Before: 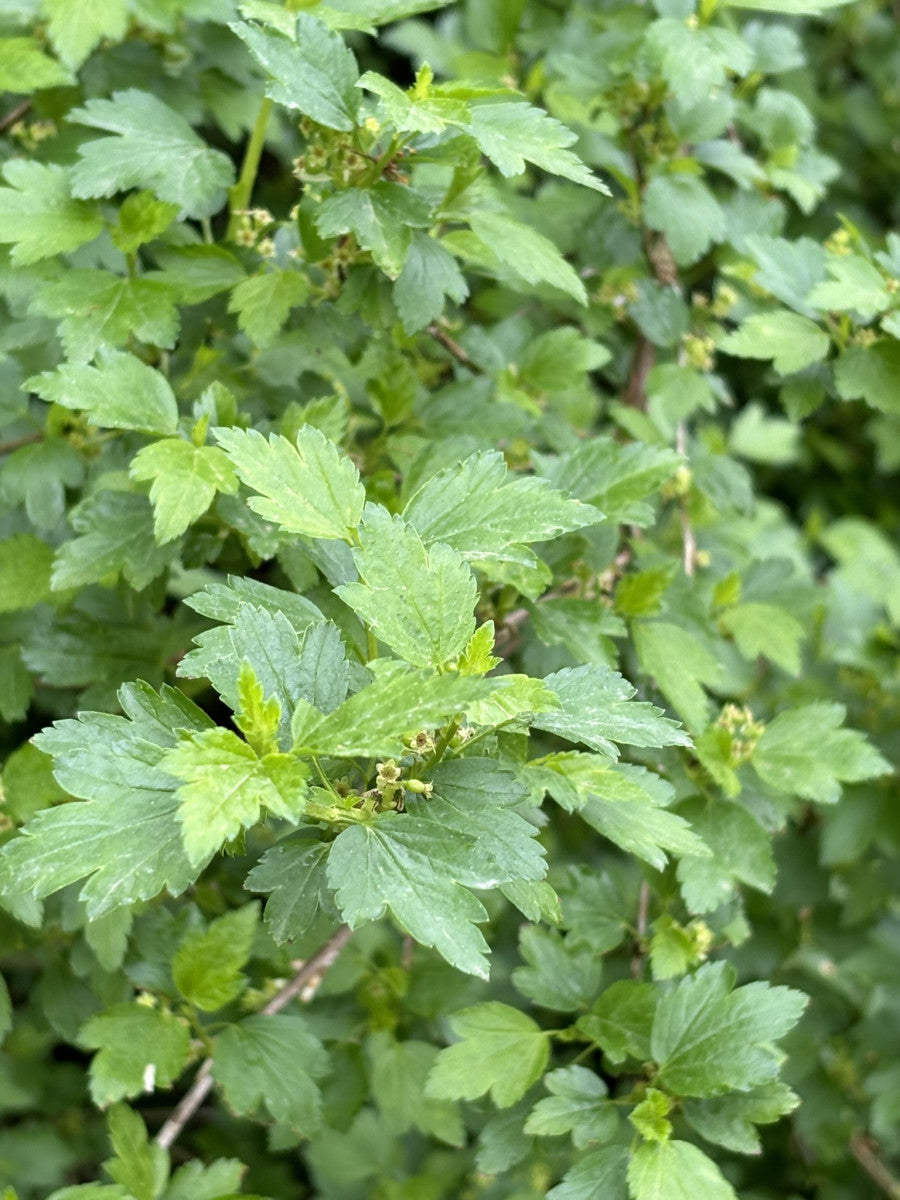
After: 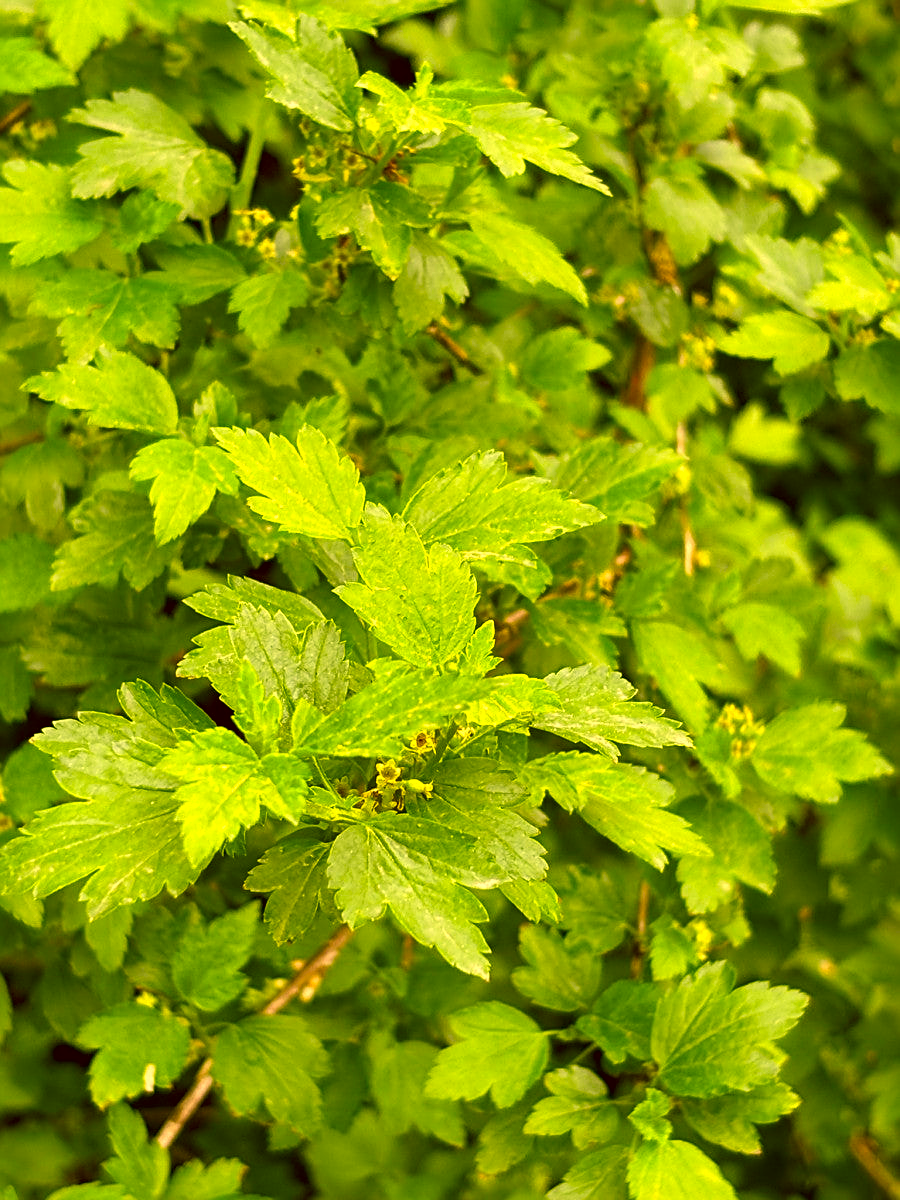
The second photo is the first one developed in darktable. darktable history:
local contrast: mode bilateral grid, contrast 21, coarseness 50, detail 132%, midtone range 0.2
color correction: highlights a* 10.72, highlights b* 29.97, shadows a* 2.83, shadows b* 16.77, saturation 1.73
sharpen: on, module defaults
